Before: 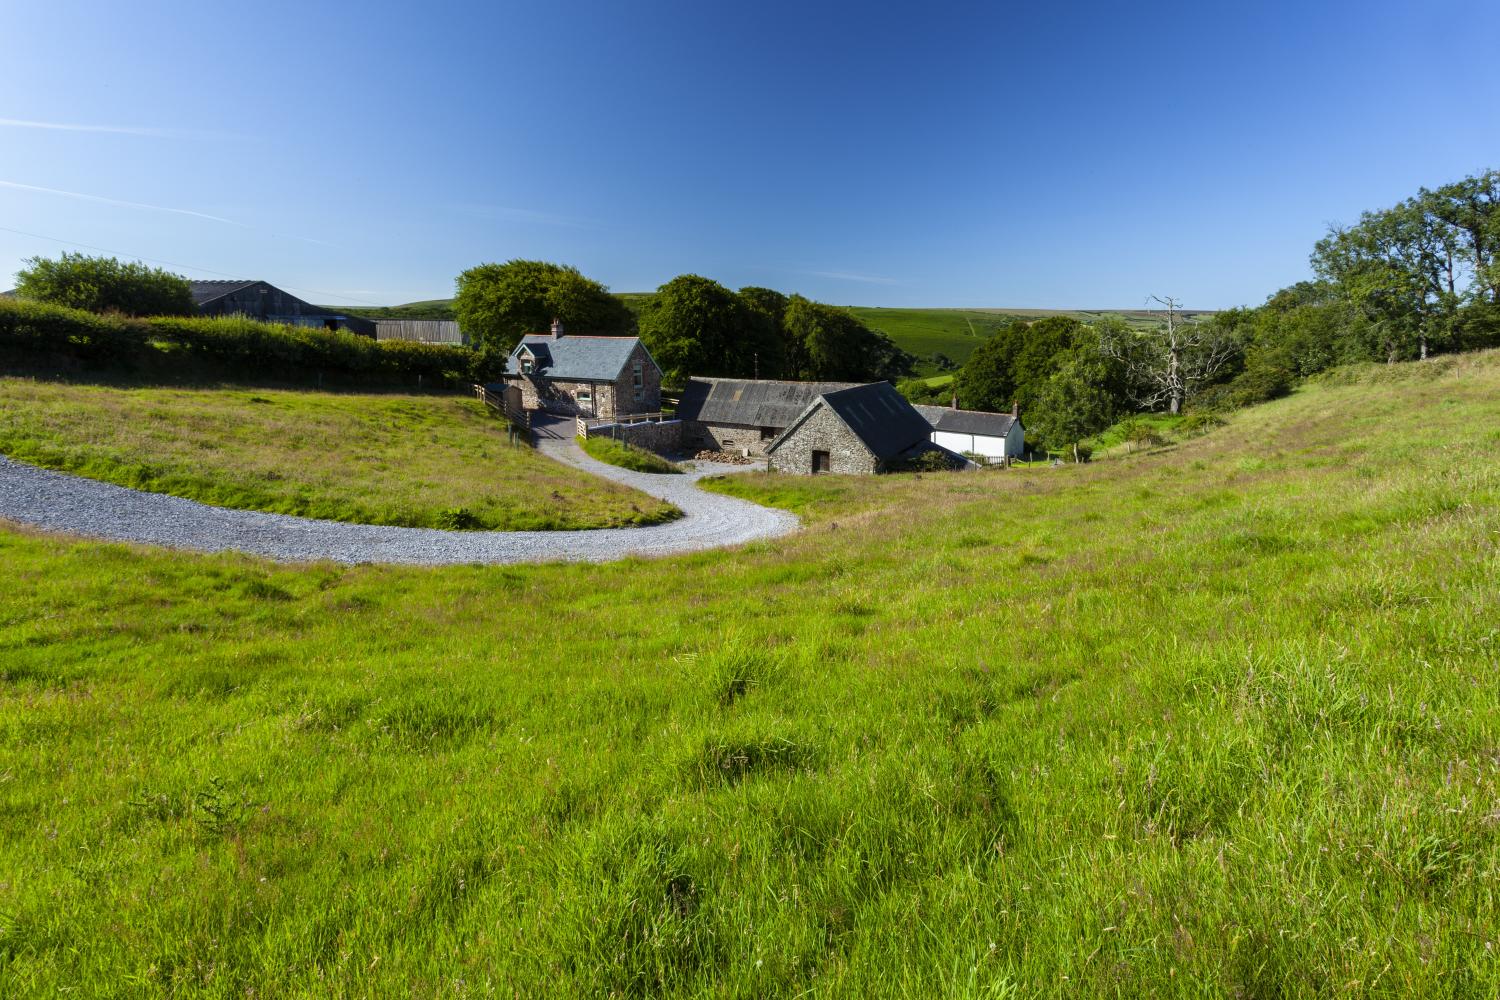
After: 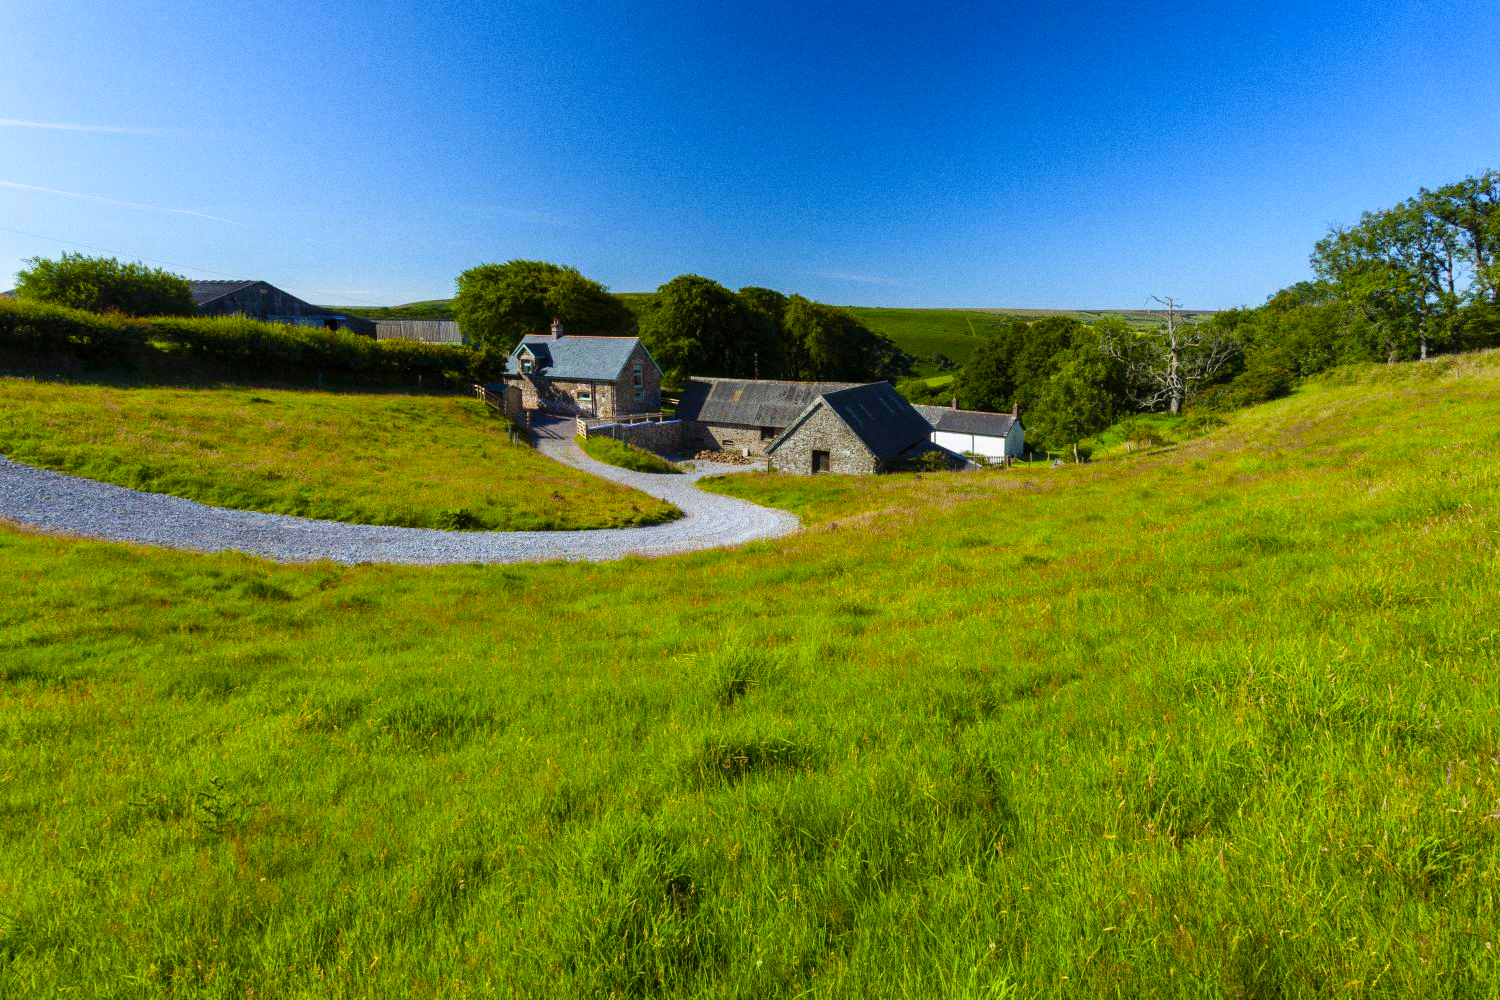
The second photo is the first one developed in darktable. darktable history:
color balance rgb: linear chroma grading › global chroma 15%, perceptual saturation grading › global saturation 30%
grain: coarseness 0.09 ISO
